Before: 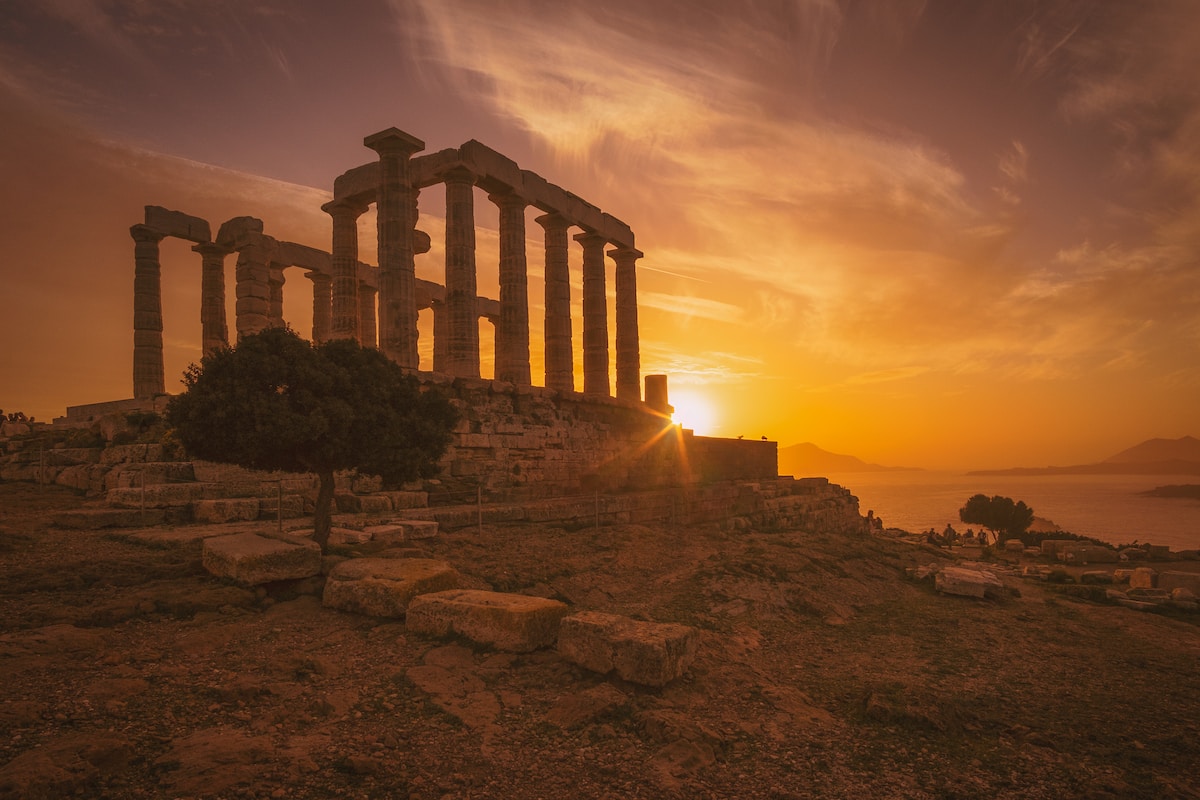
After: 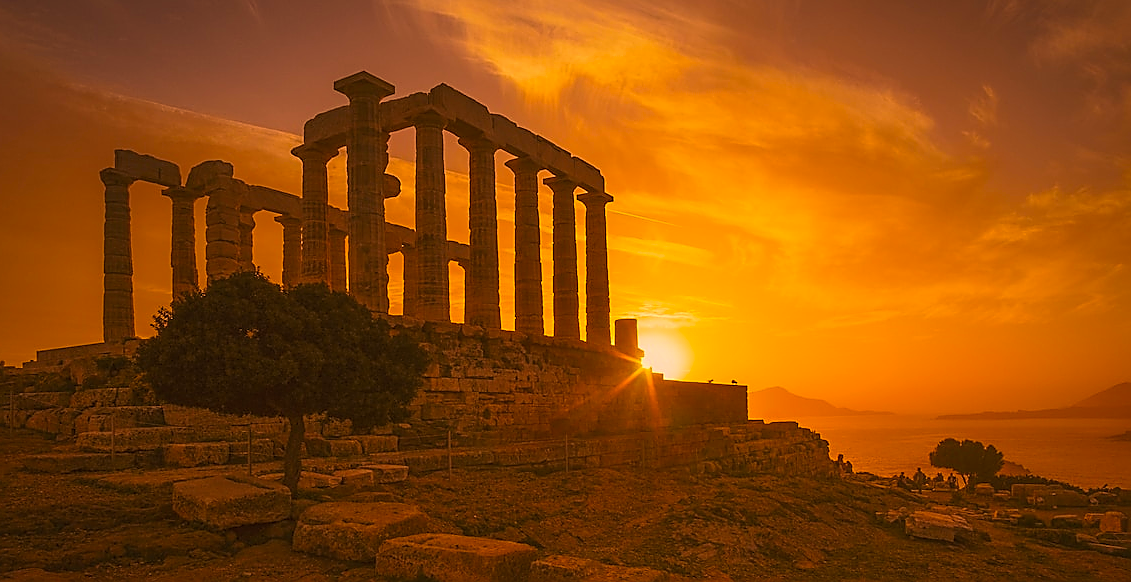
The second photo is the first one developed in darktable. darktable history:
crop: left 2.519%, top 7.06%, right 3.19%, bottom 20.179%
color balance rgb: linear chroma grading › shadows -7.529%, linear chroma grading › global chroma 9.919%, perceptual saturation grading › global saturation 18.621%
sharpen: radius 1.406, amount 1.258, threshold 0.656
color correction: highlights a* 14.89, highlights b* 32.1
